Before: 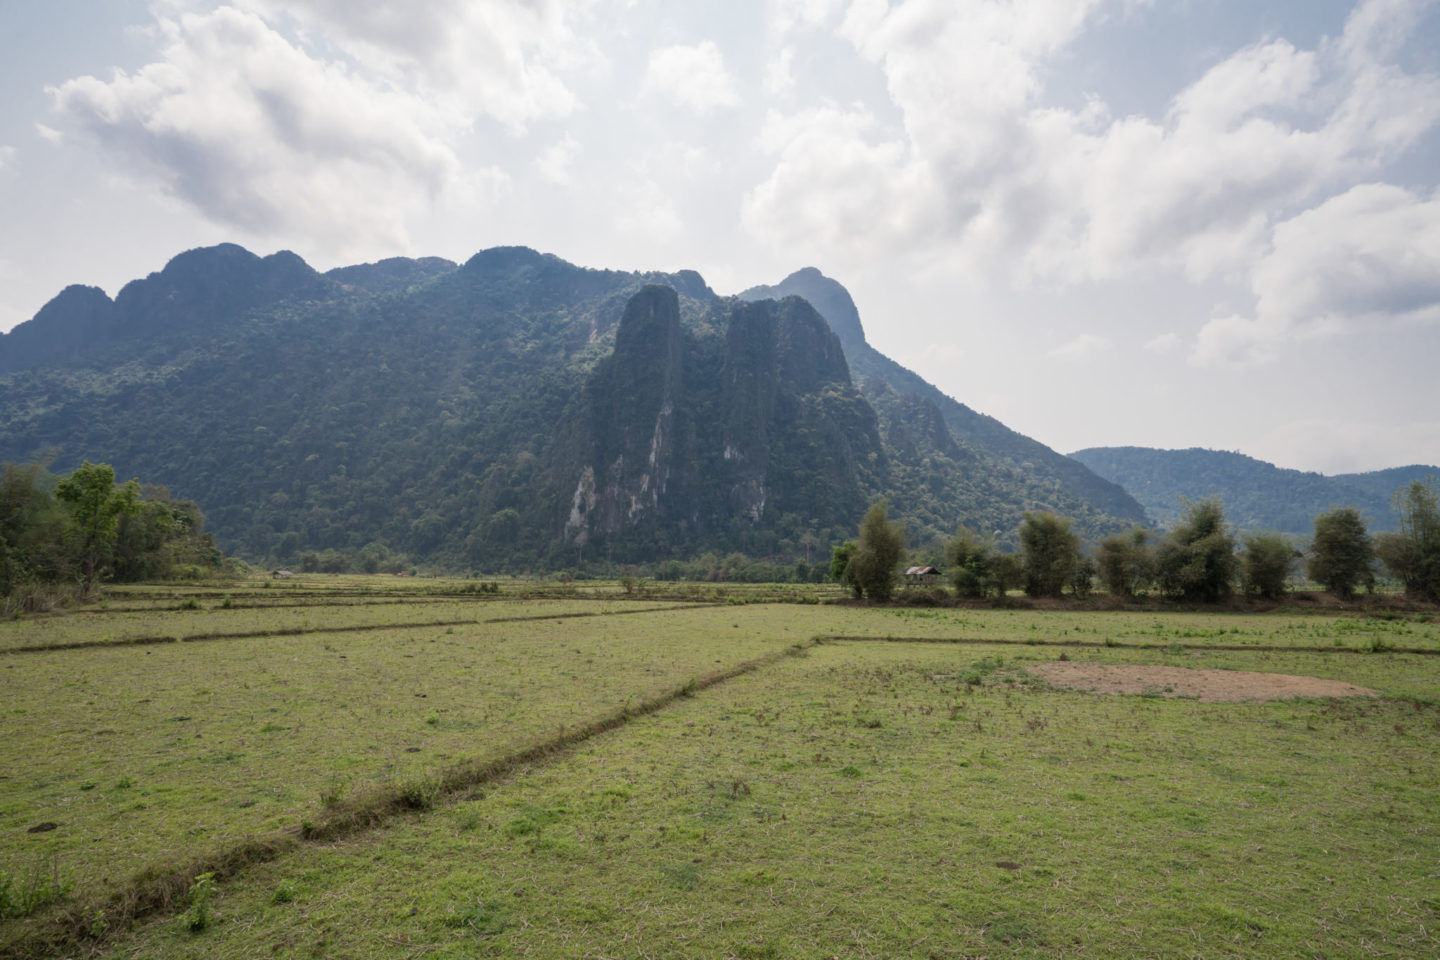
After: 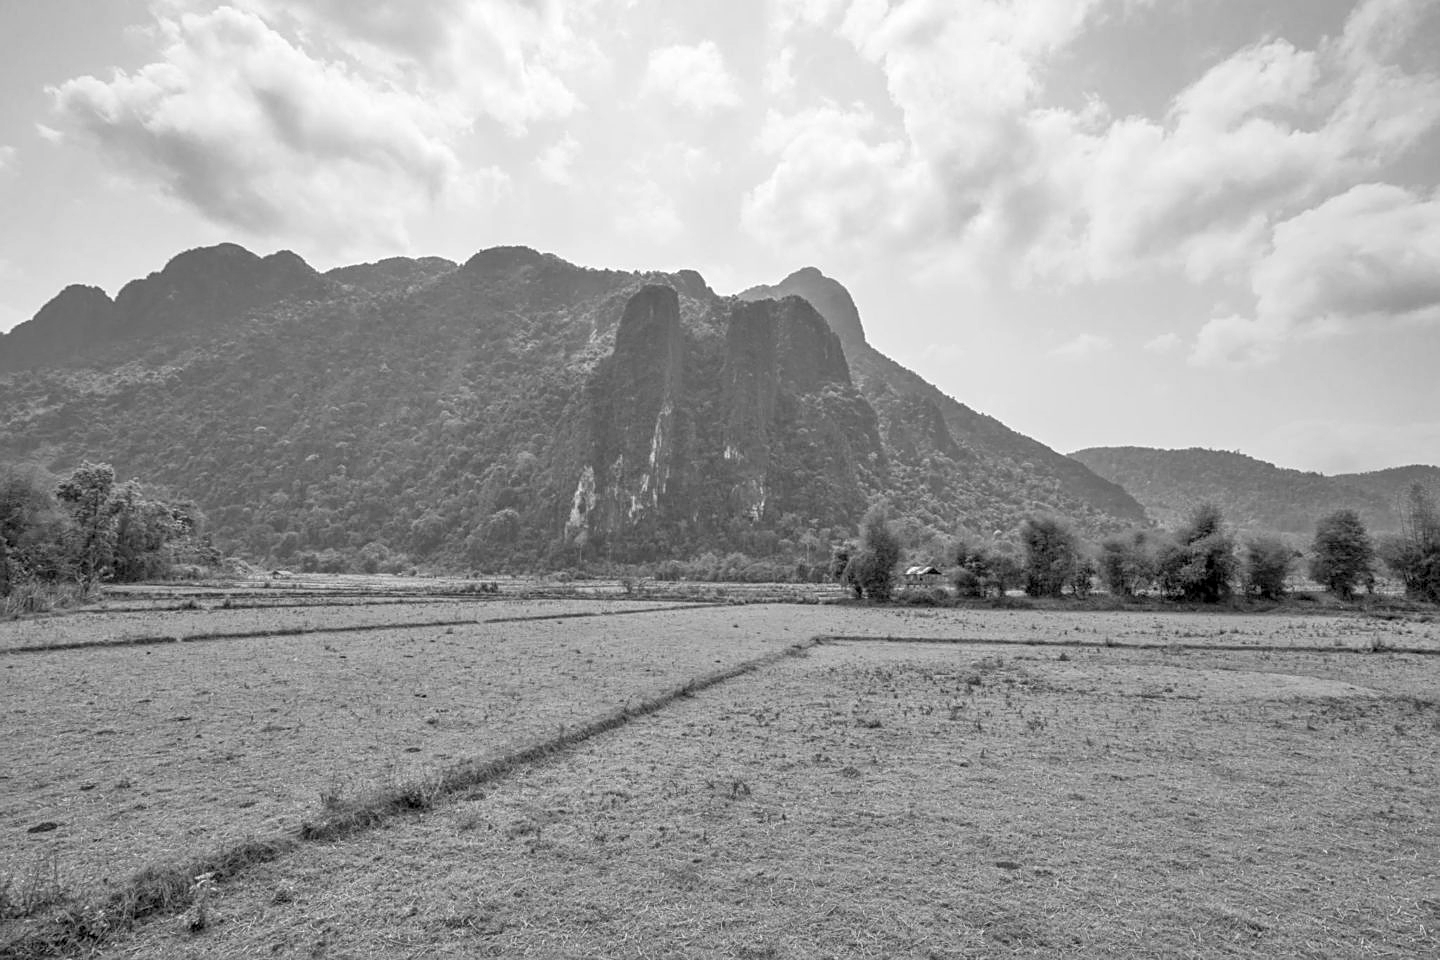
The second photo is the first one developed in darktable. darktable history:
sharpen: on, module defaults
contrast brightness saturation: saturation -0.998
tone equalizer: -7 EV 0.14 EV, -6 EV 0.597 EV, -5 EV 1.16 EV, -4 EV 1.35 EV, -3 EV 1.17 EV, -2 EV 0.6 EV, -1 EV 0.153 EV
local contrast: on, module defaults
